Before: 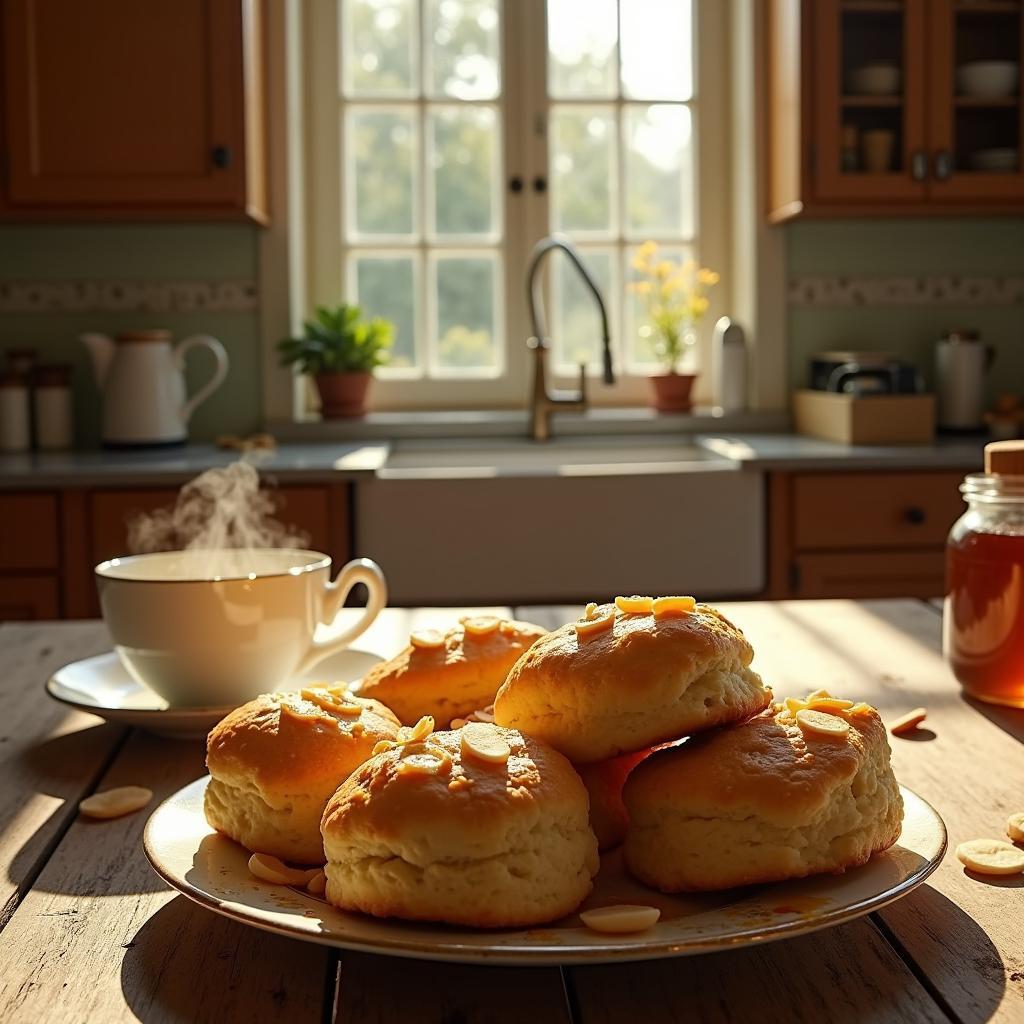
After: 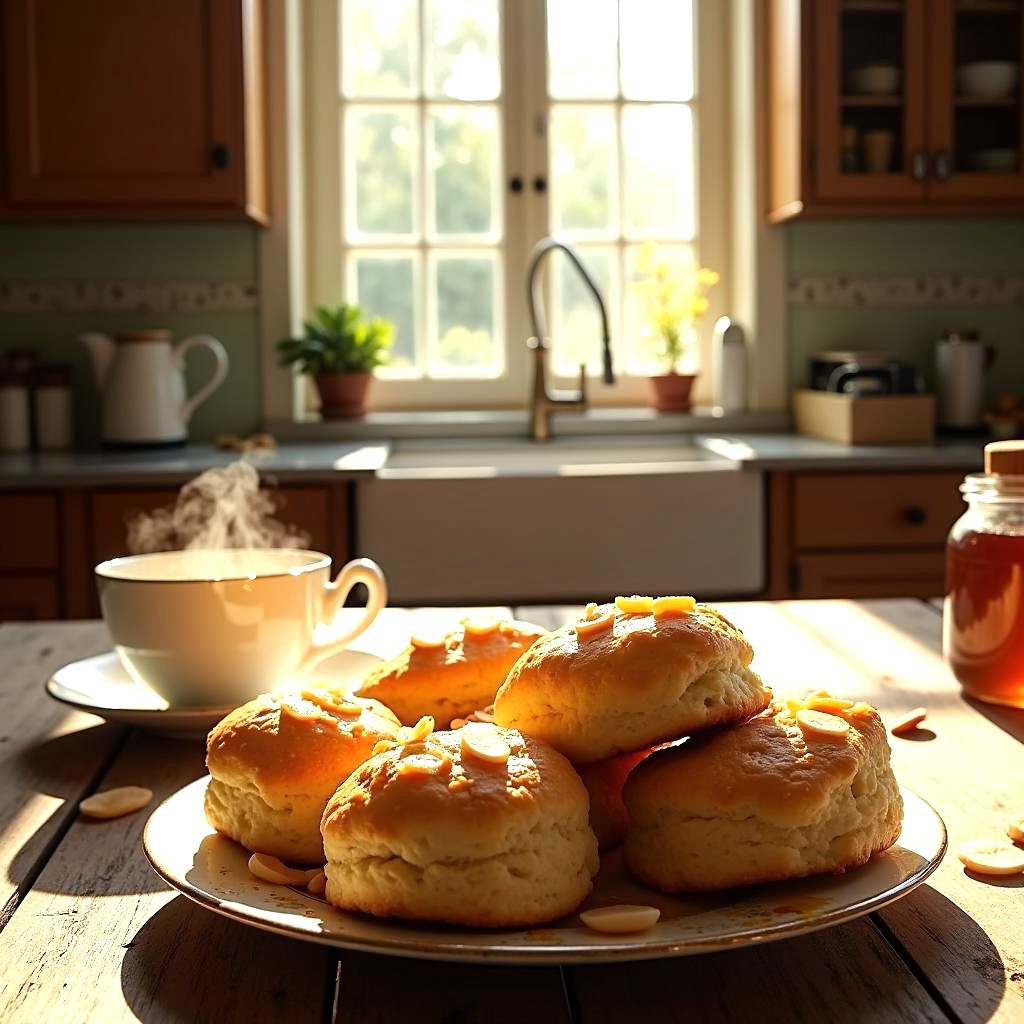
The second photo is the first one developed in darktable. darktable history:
tone equalizer: -8 EV -0.732 EV, -7 EV -0.674 EV, -6 EV -0.636 EV, -5 EV -0.408 EV, -3 EV 0.389 EV, -2 EV 0.6 EV, -1 EV 0.686 EV, +0 EV 0.766 EV
